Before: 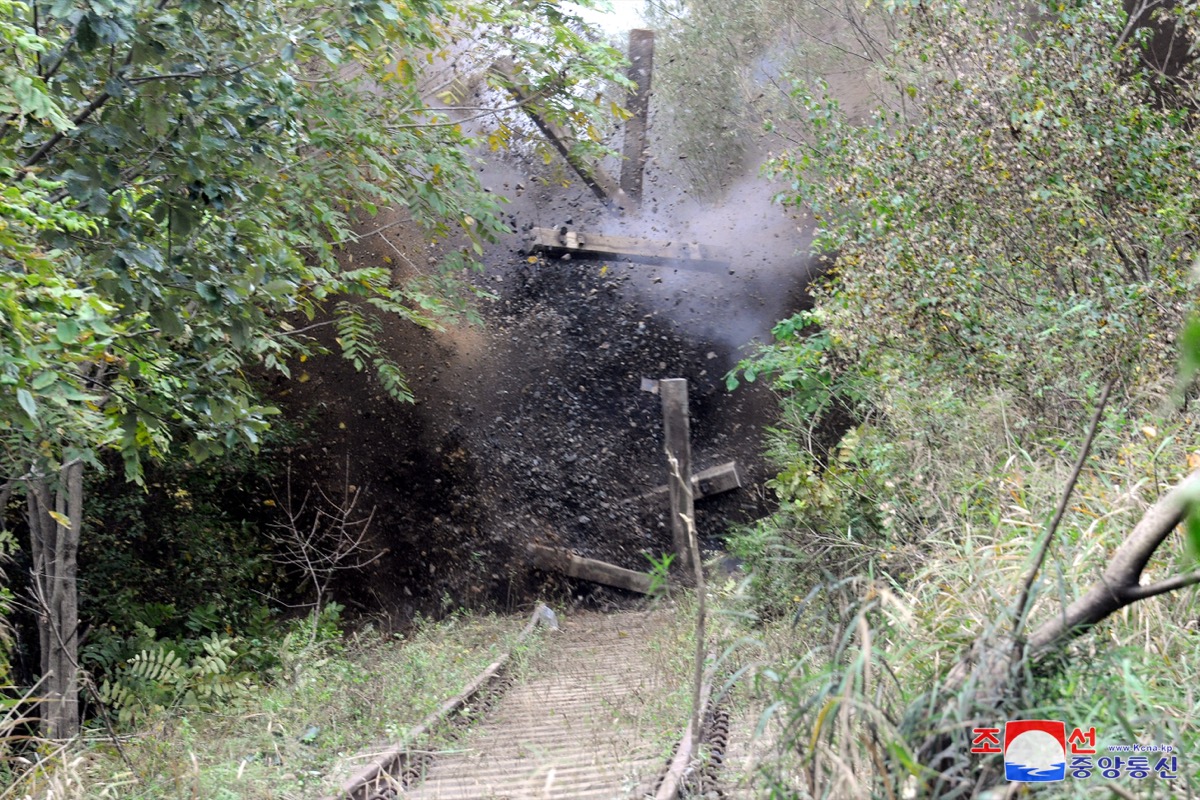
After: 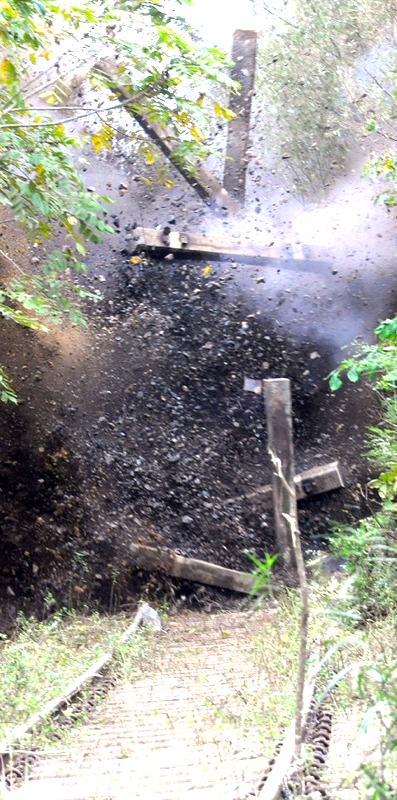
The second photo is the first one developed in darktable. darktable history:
crop: left 33.146%, right 33.766%
color balance rgb: perceptual saturation grading › global saturation 0.936%, perceptual saturation grading › mid-tones 11.665%, perceptual brilliance grading › global brilliance 29.191%, global vibrance 20%
